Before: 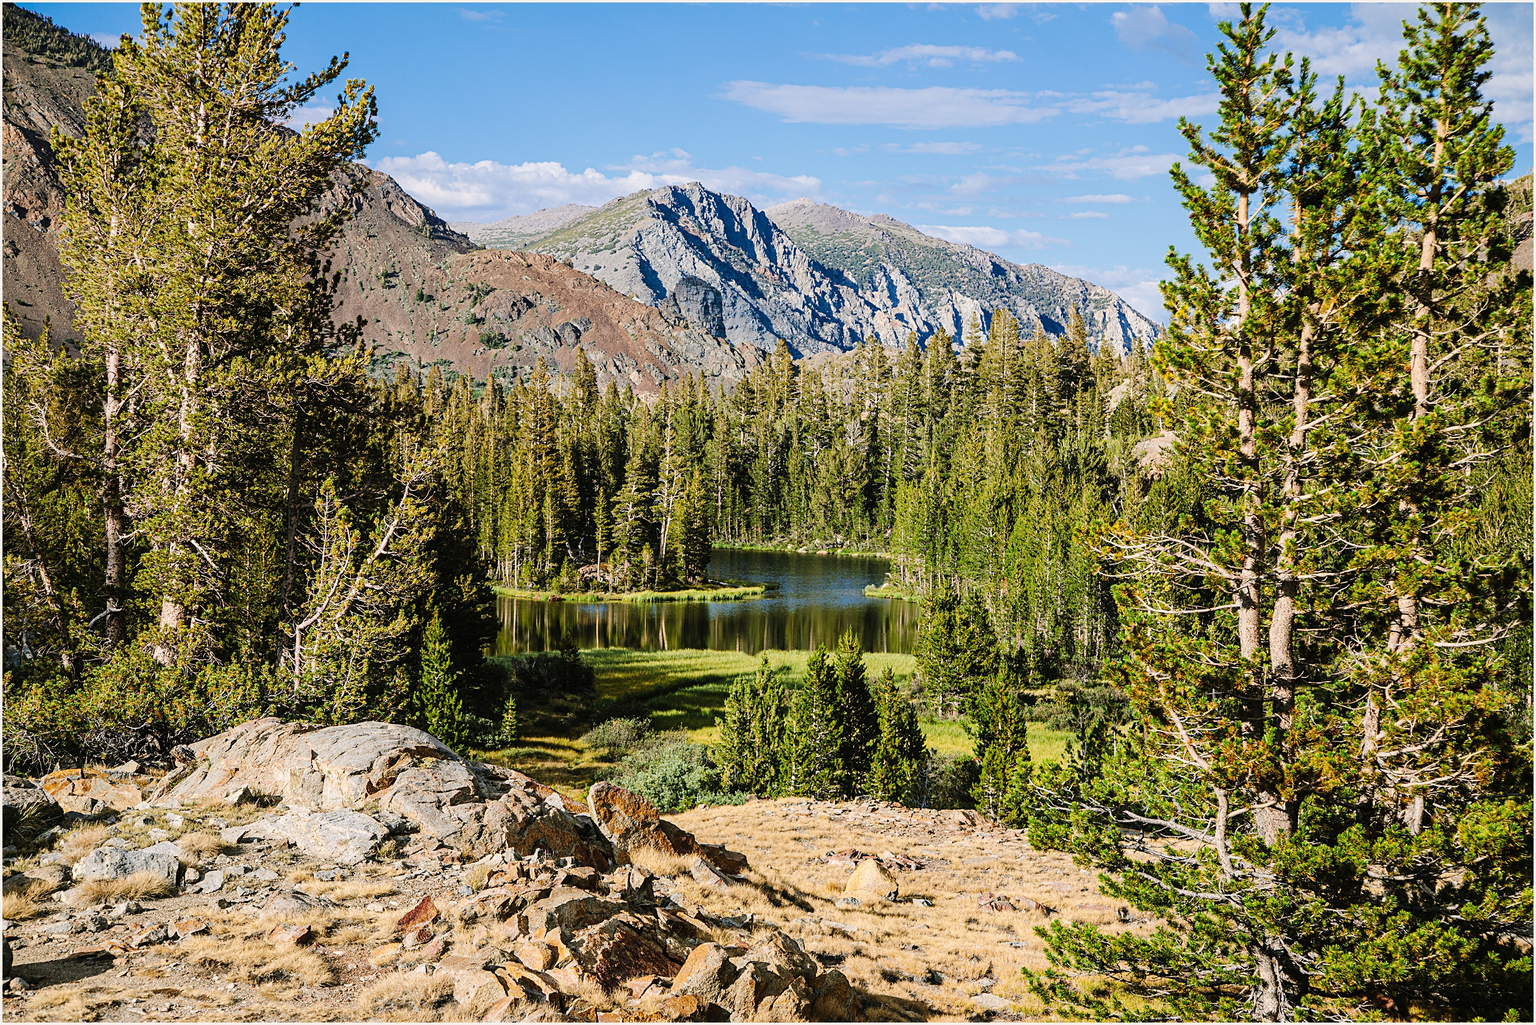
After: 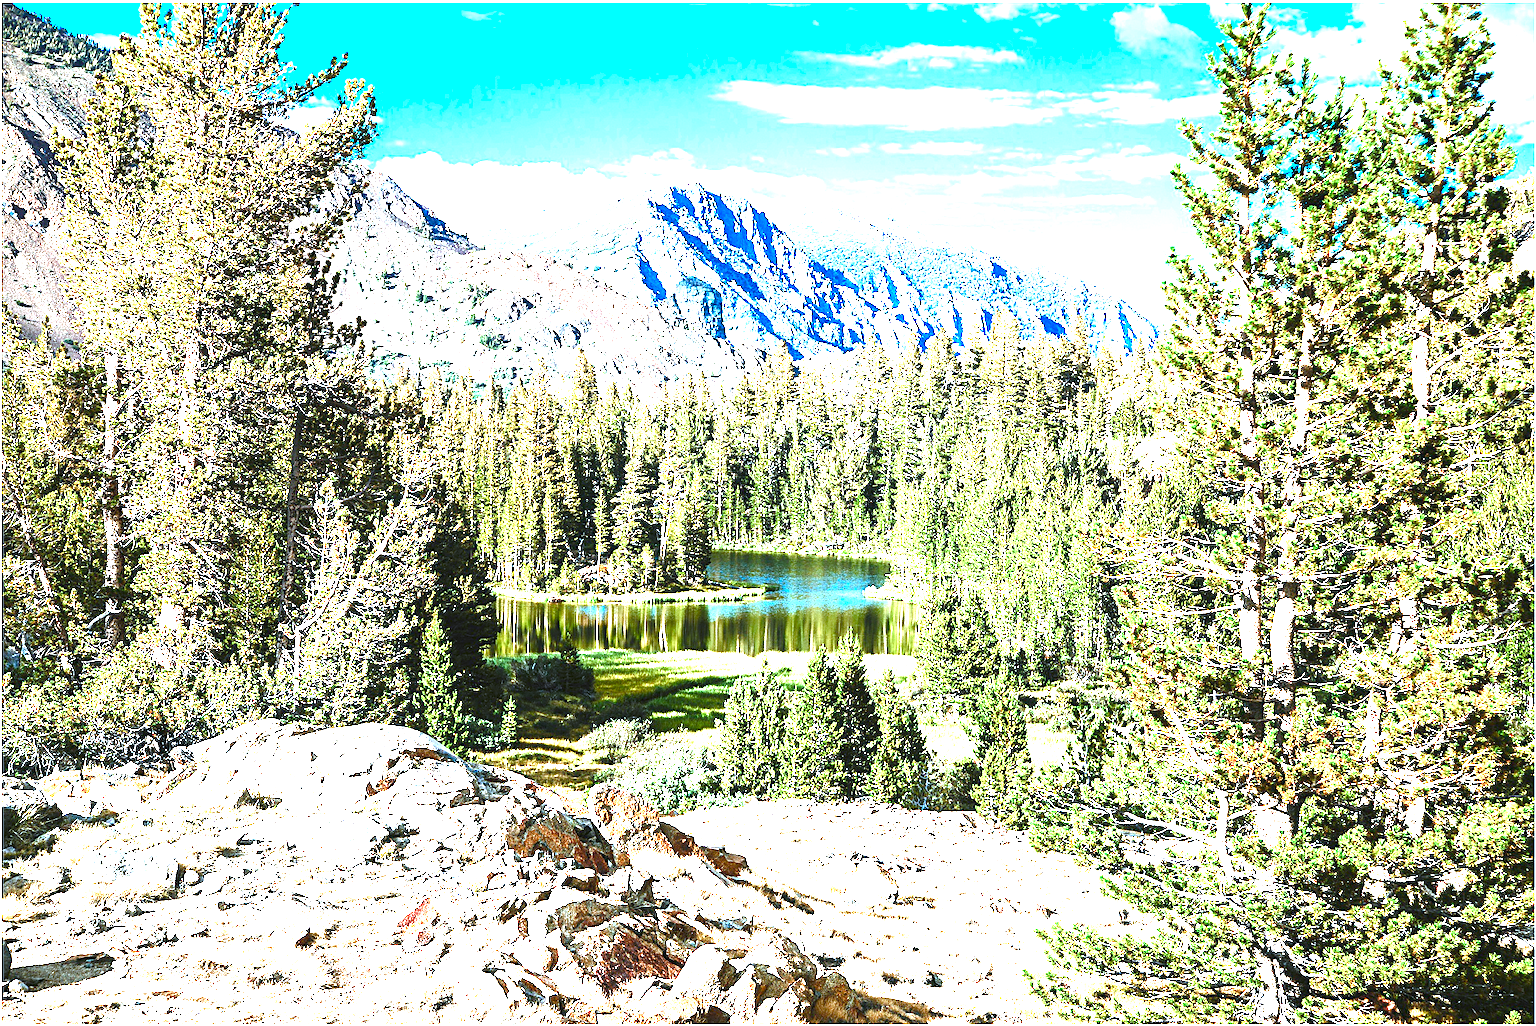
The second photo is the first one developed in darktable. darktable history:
crop and rotate: left 0.133%, bottom 0.008%
contrast brightness saturation: contrast 0.043, saturation 0.157
color balance rgb: shadows lift › chroma 3.059%, shadows lift › hue 279.61°, perceptual saturation grading › global saturation 20%, perceptual saturation grading › highlights -48.907%, perceptual saturation grading › shadows 25.271%, perceptual brilliance grading › global brilliance 18.583%, global vibrance 20%
color correction: highlights a* -8.97, highlights b* -23.7
exposure: black level correction 0, exposure 1.899 EV, compensate exposure bias true, compensate highlight preservation false
